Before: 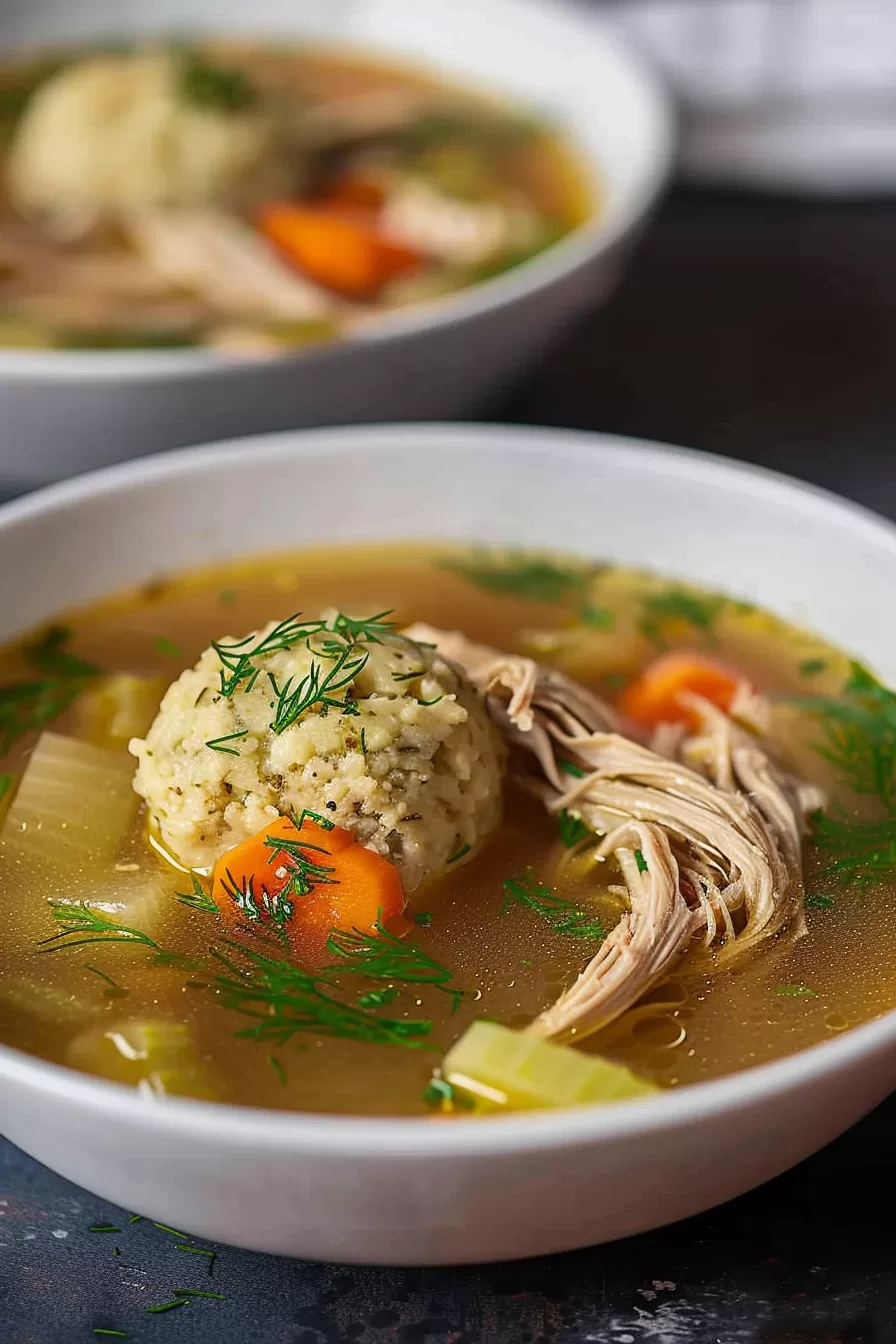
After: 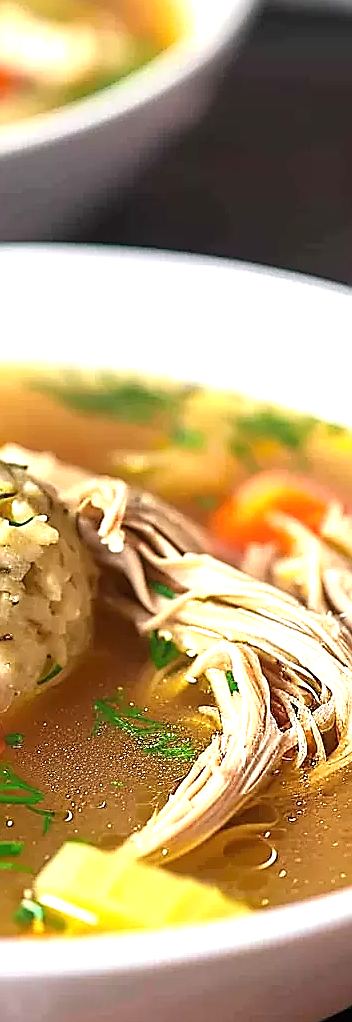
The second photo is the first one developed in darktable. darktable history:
exposure: black level correction 0, exposure 1.3 EV, compensate exposure bias true, compensate highlight preservation false
sharpen: radius 1.4, amount 1.25, threshold 0.7
crop: left 45.721%, top 13.393%, right 14.118%, bottom 10.01%
